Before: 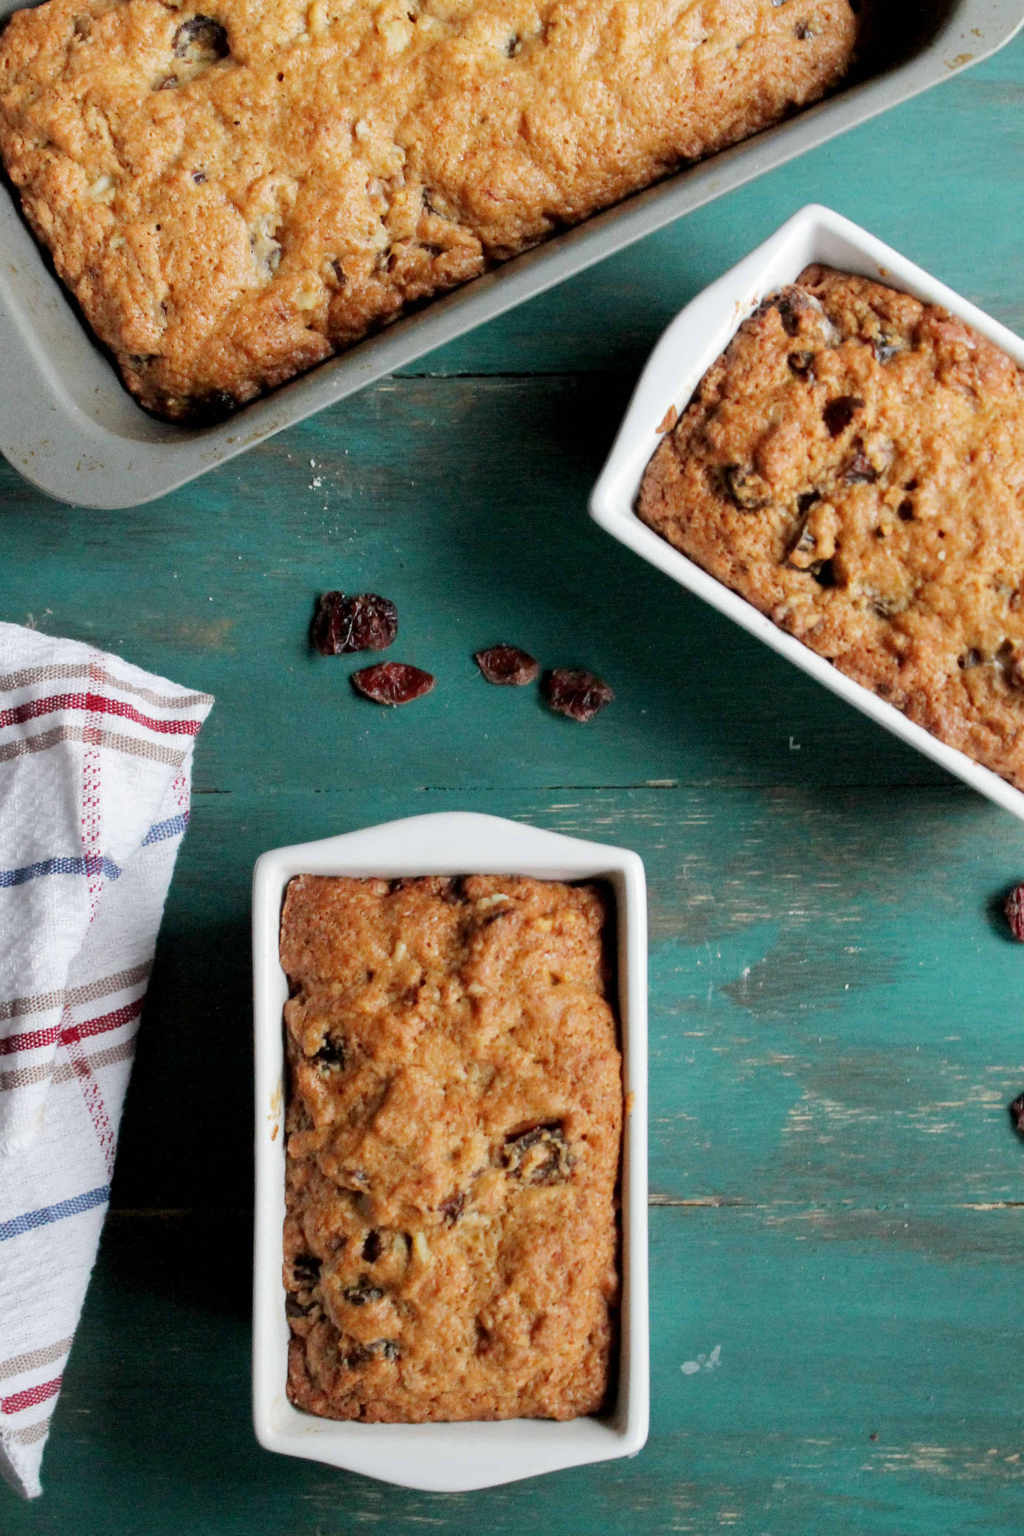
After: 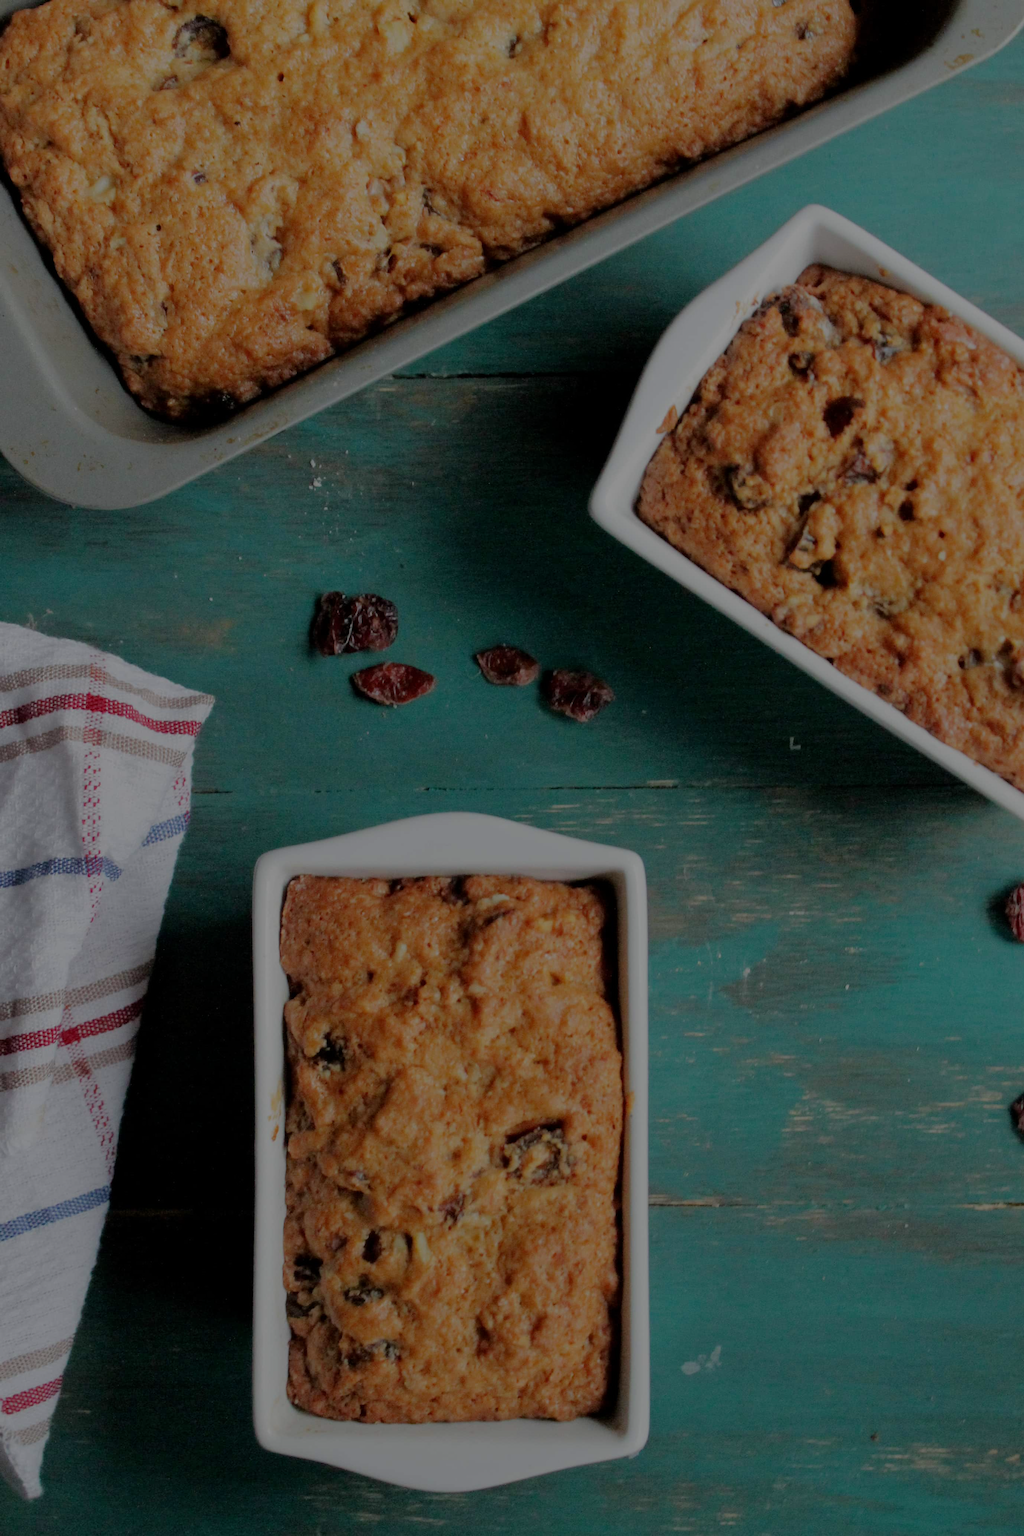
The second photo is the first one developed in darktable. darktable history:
exposure: exposure -1.378 EV, compensate highlight preservation false
tone equalizer: -8 EV 0.27 EV, -7 EV 0.384 EV, -6 EV 0.418 EV, -5 EV 0.266 EV, -3 EV -0.257 EV, -2 EV -0.429 EV, -1 EV -0.406 EV, +0 EV -0.274 EV, edges refinement/feathering 500, mask exposure compensation -1.57 EV, preserve details no
